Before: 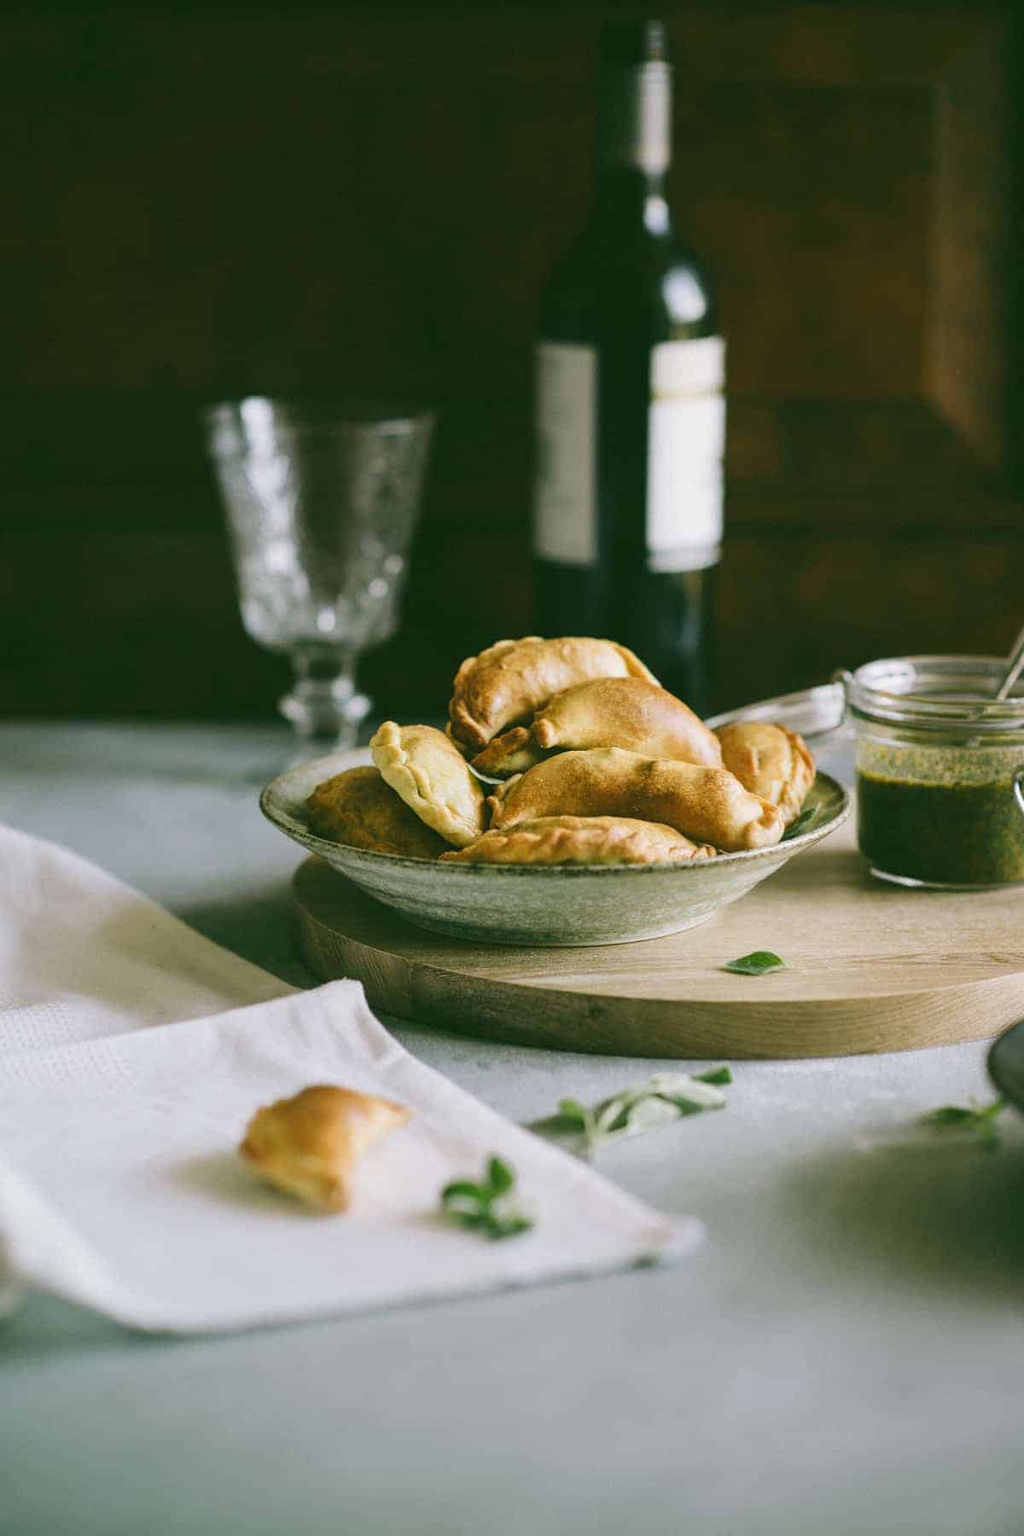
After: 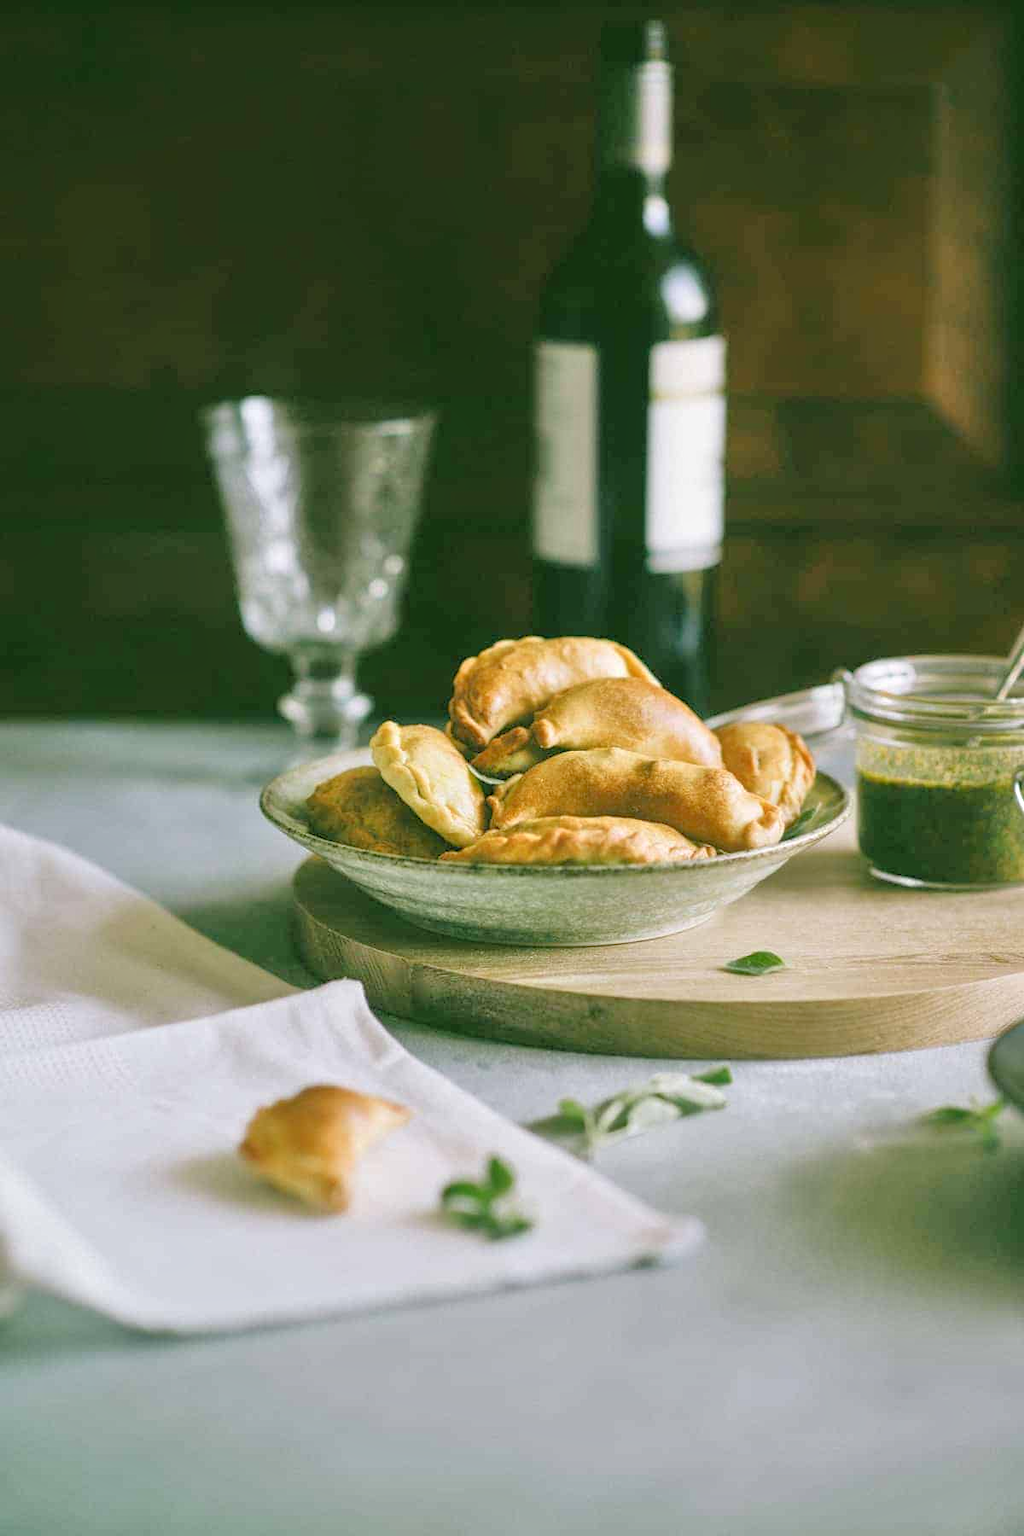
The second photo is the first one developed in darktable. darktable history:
tone equalizer: -7 EV 0.155 EV, -6 EV 0.61 EV, -5 EV 1.15 EV, -4 EV 1.35 EV, -3 EV 1.17 EV, -2 EV 0.6 EV, -1 EV 0.164 EV, mask exposure compensation -0.505 EV
